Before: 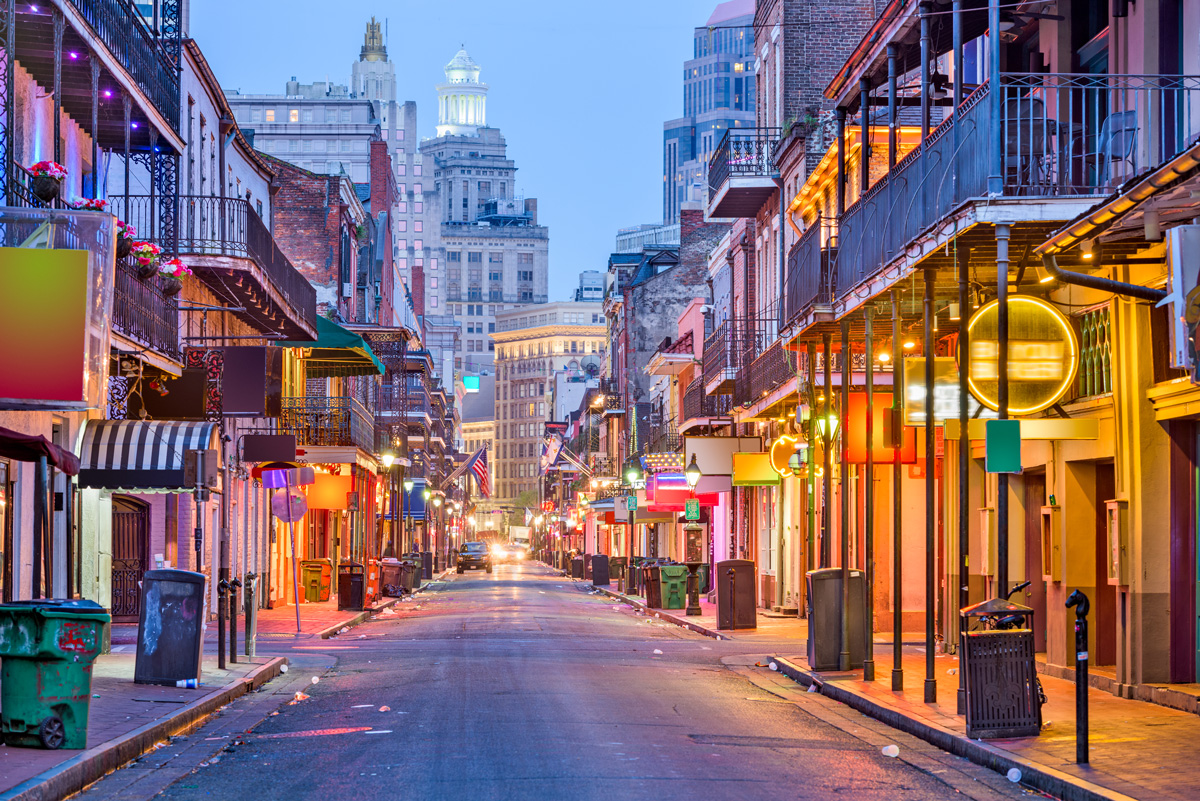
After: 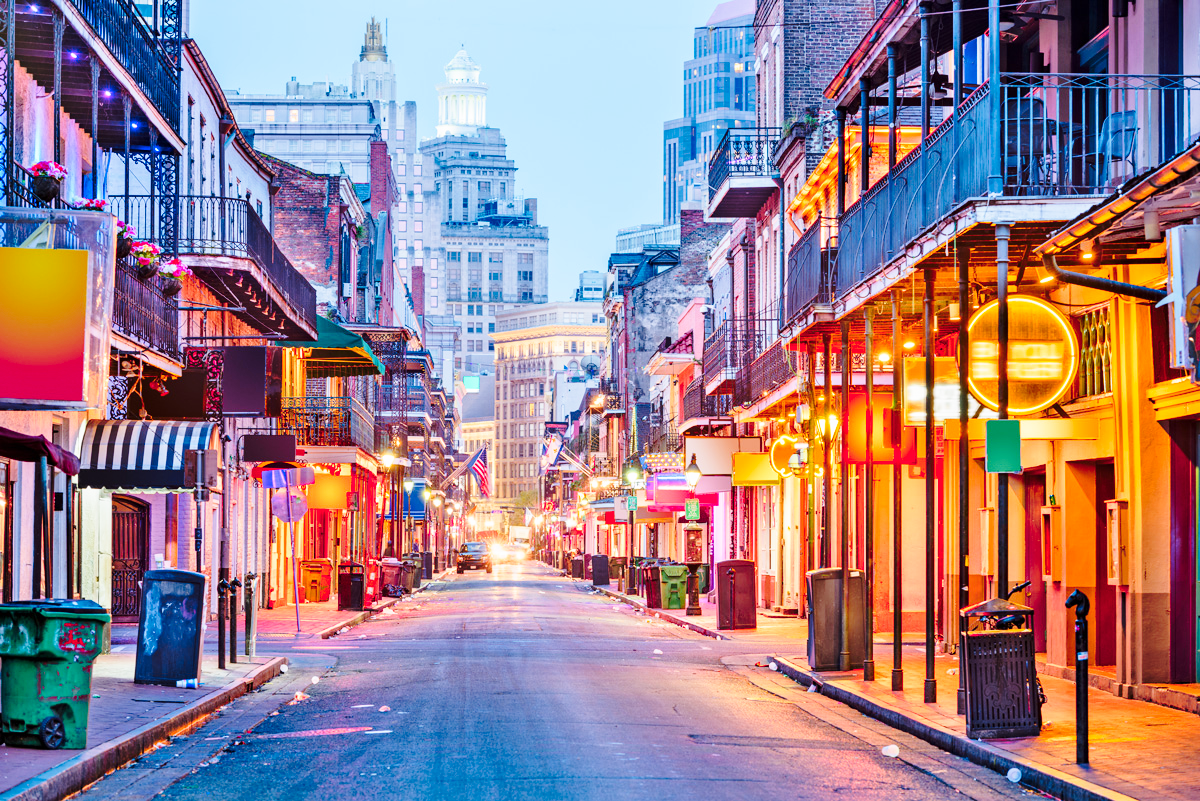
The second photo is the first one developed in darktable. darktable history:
exposure: exposure -0.177 EV, compensate highlight preservation false
color zones: curves: ch1 [(0.239, 0.552) (0.75, 0.5)]; ch2 [(0.25, 0.462) (0.749, 0.457)], mix 25.94%
base curve: curves: ch0 [(0, 0) (0.032, 0.037) (0.105, 0.228) (0.435, 0.76) (0.856, 0.983) (1, 1)], preserve colors none
